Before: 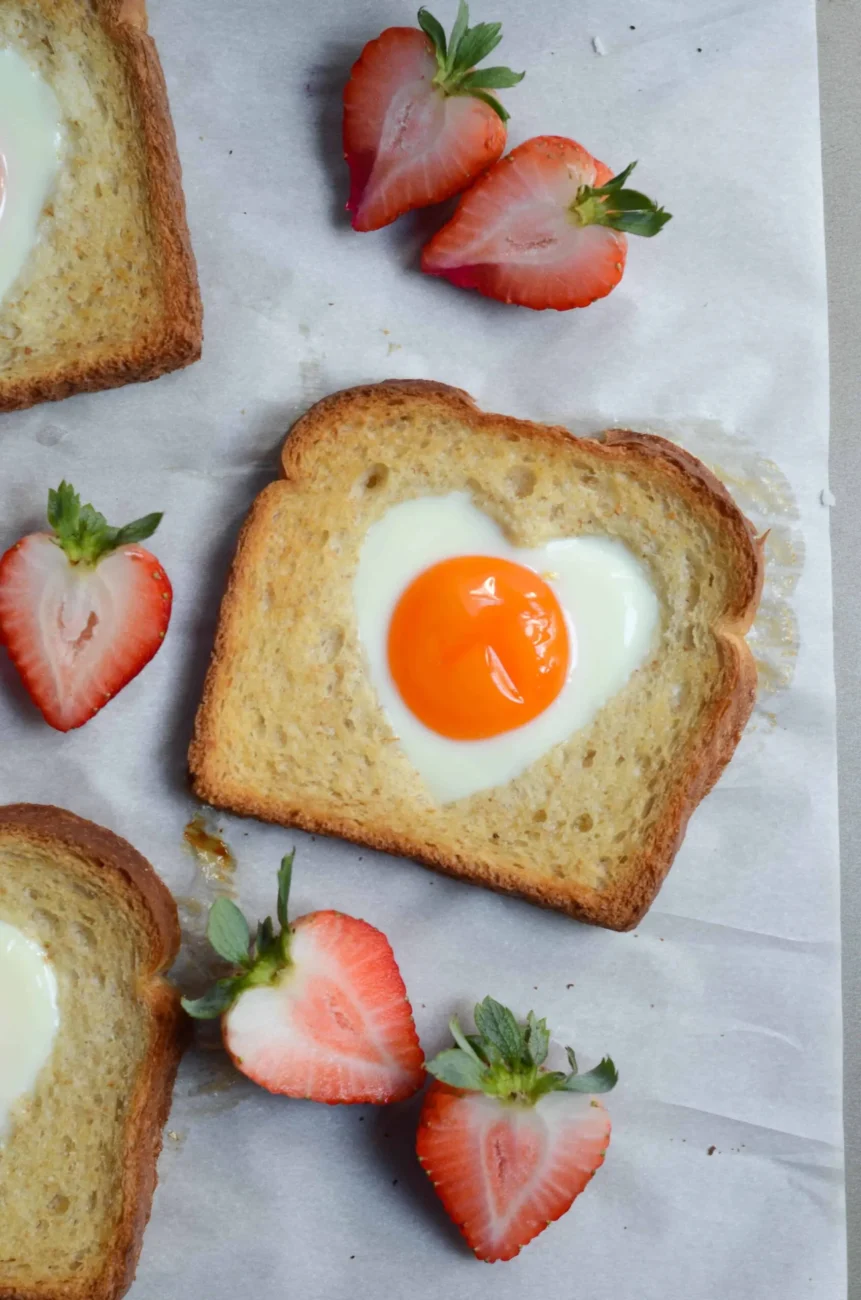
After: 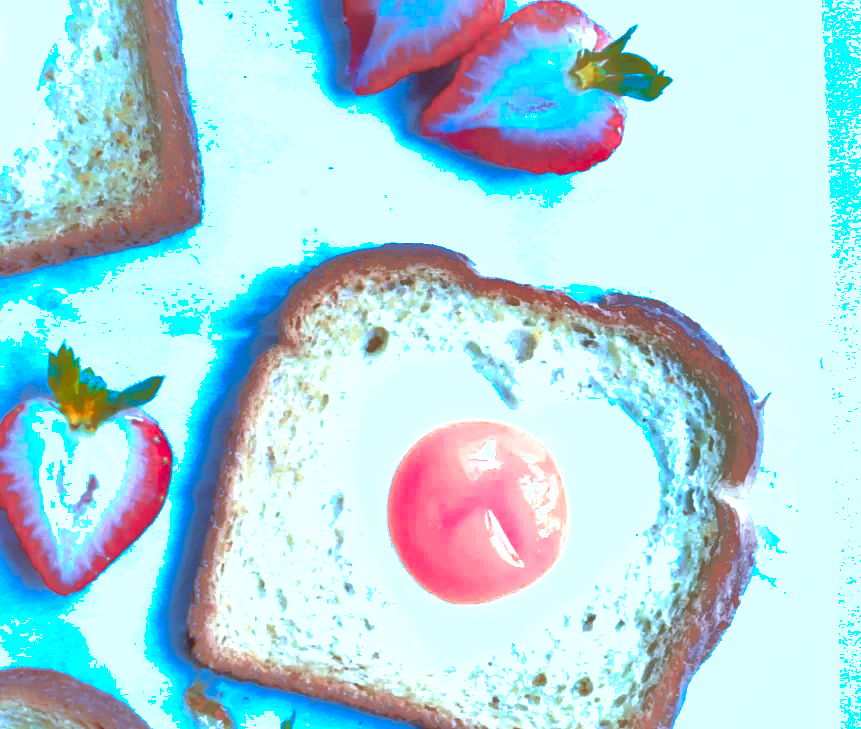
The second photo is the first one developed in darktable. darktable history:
local contrast: mode bilateral grid, contrast 21, coarseness 50, detail 119%, midtone range 0.2
shadows and highlights: shadows 40.01, highlights -59.98
exposure: black level correction 0, exposure 0.898 EV, compensate exposure bias true, compensate highlight preservation false
color zones: curves: ch0 [(0.006, 0.385) (0.143, 0.563) (0.243, 0.321) (0.352, 0.464) (0.516, 0.456) (0.625, 0.5) (0.75, 0.5) (0.875, 0.5)]; ch1 [(0, 0.5) (0.134, 0.504) (0.246, 0.463) (0.421, 0.515) (0.5, 0.56) (0.625, 0.5) (0.75, 0.5) (0.875, 0.5)]; ch2 [(0, 0.5) (0.131, 0.426) (0.307, 0.289) (0.38, 0.188) (0.513, 0.216) (0.625, 0.548) (0.75, 0.468) (0.838, 0.396) (0.971, 0.311)]
contrast brightness saturation: brightness 0.155
tone equalizer: -8 EV -0.426 EV, -7 EV -0.395 EV, -6 EV -0.309 EV, -5 EV -0.248 EV, -3 EV 0.213 EV, -2 EV 0.343 EV, -1 EV 0.398 EV, +0 EV 0.413 EV, mask exposure compensation -0.501 EV
crop and rotate: top 10.519%, bottom 33.395%
color calibration: illuminant as shot in camera, x 0.462, y 0.418, temperature 2664.36 K, saturation algorithm version 1 (2020)
